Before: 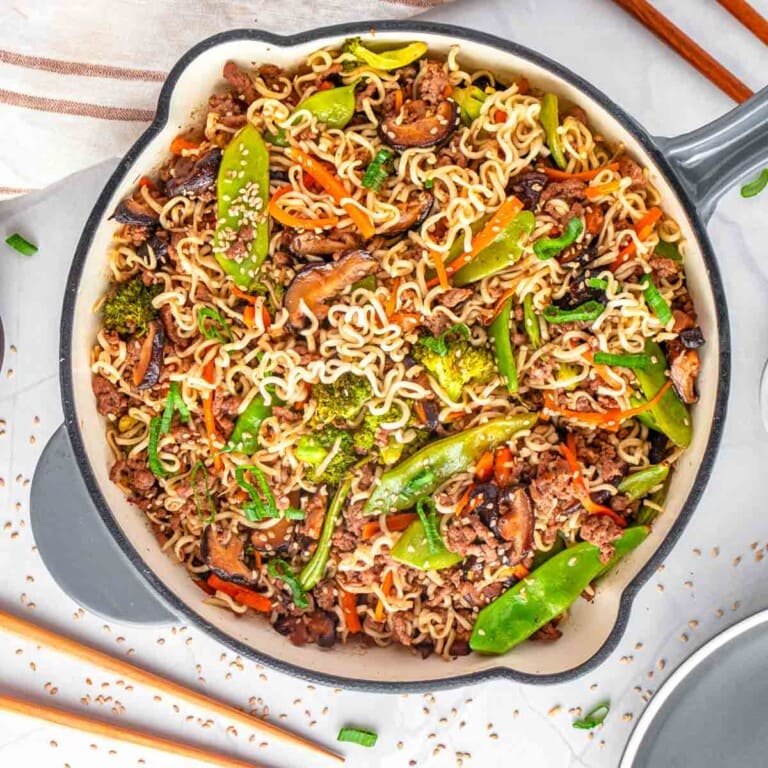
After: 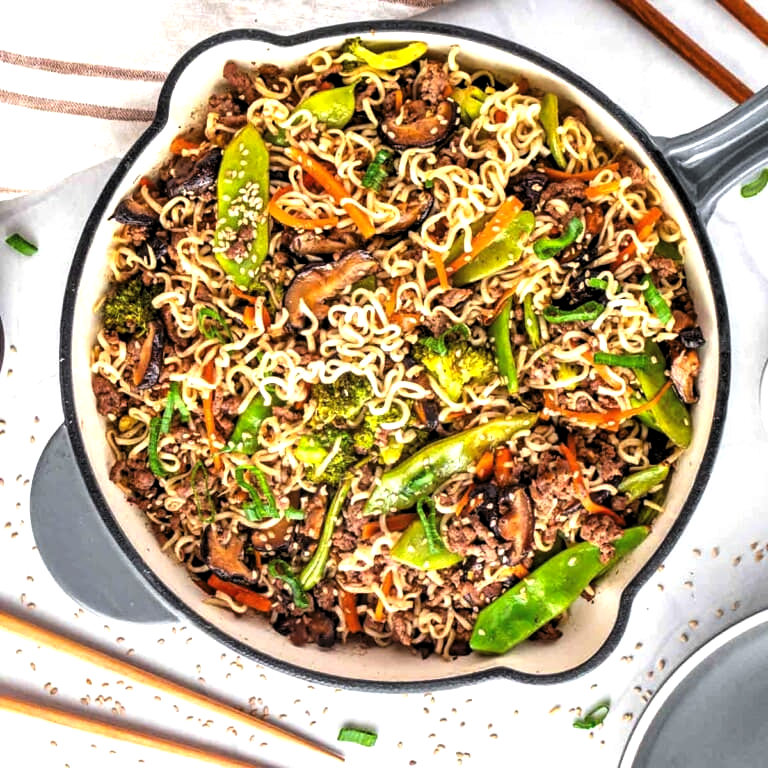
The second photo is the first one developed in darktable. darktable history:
levels: black 0.065%, levels [0.129, 0.519, 0.867]
